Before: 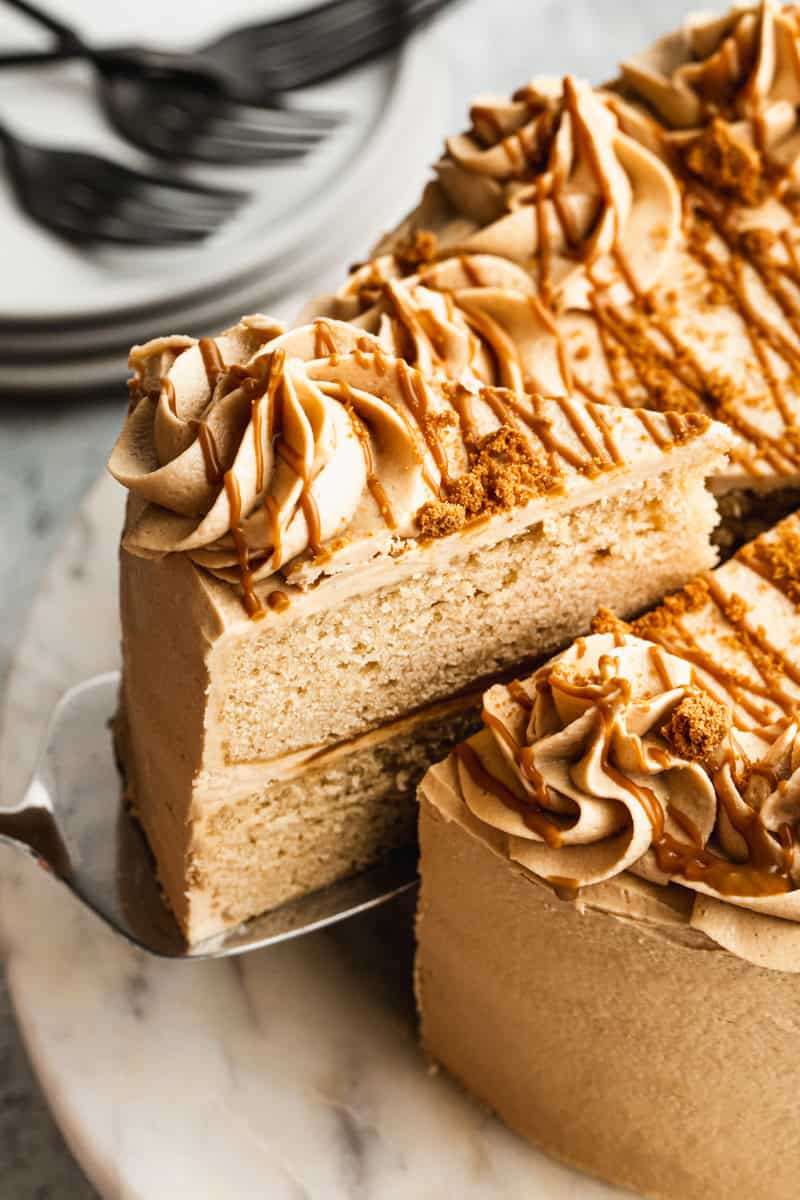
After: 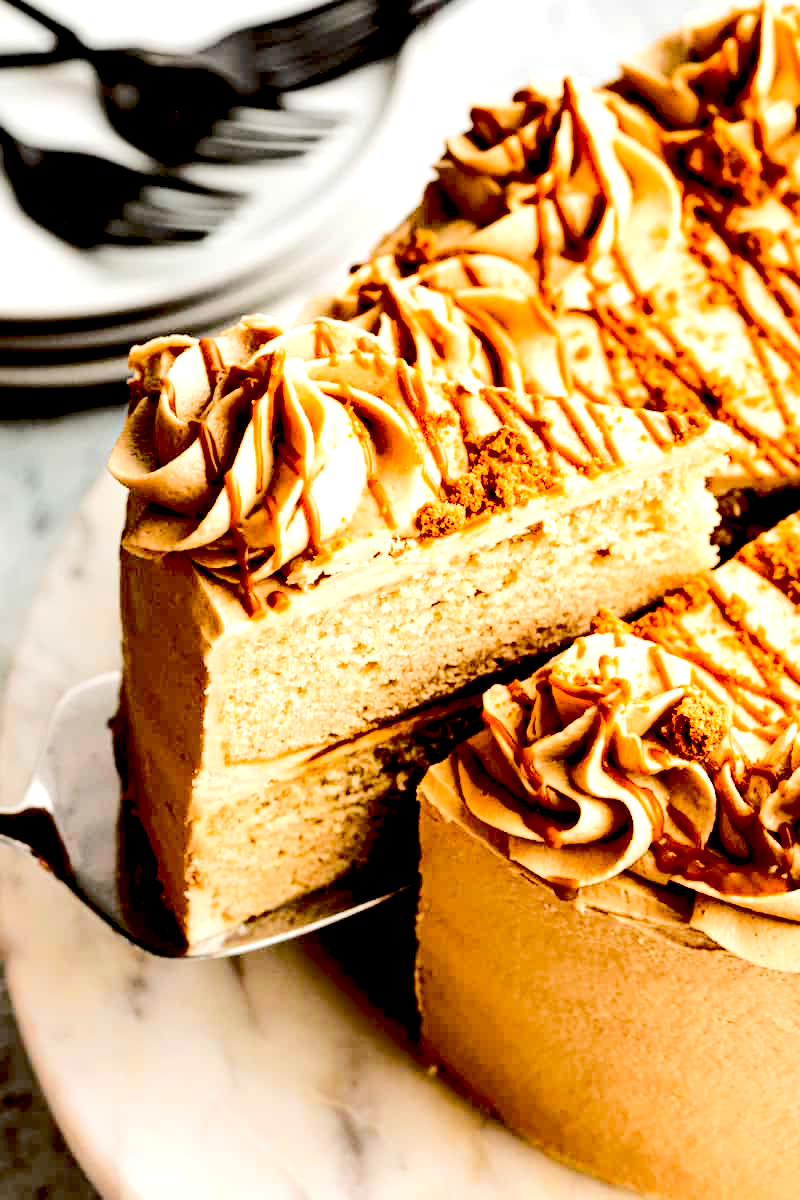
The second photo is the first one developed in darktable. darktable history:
exposure: black level correction 0.04, exposure 0.5 EV, compensate highlight preservation false
rgb curve: curves: ch0 [(0, 0) (0.284, 0.292) (0.505, 0.644) (1, 1)]; ch1 [(0, 0) (0.284, 0.292) (0.505, 0.644) (1, 1)]; ch2 [(0, 0) (0.284, 0.292) (0.505, 0.644) (1, 1)], compensate middle gray true
